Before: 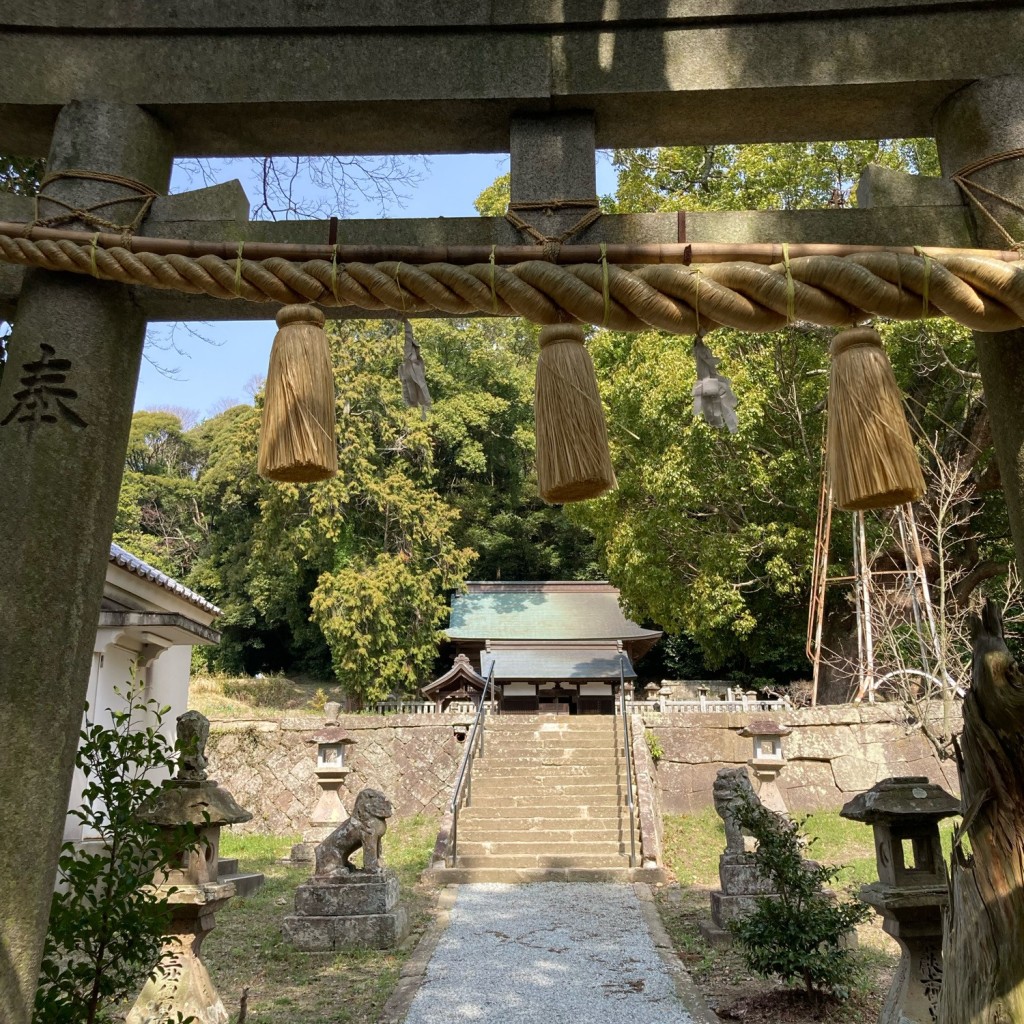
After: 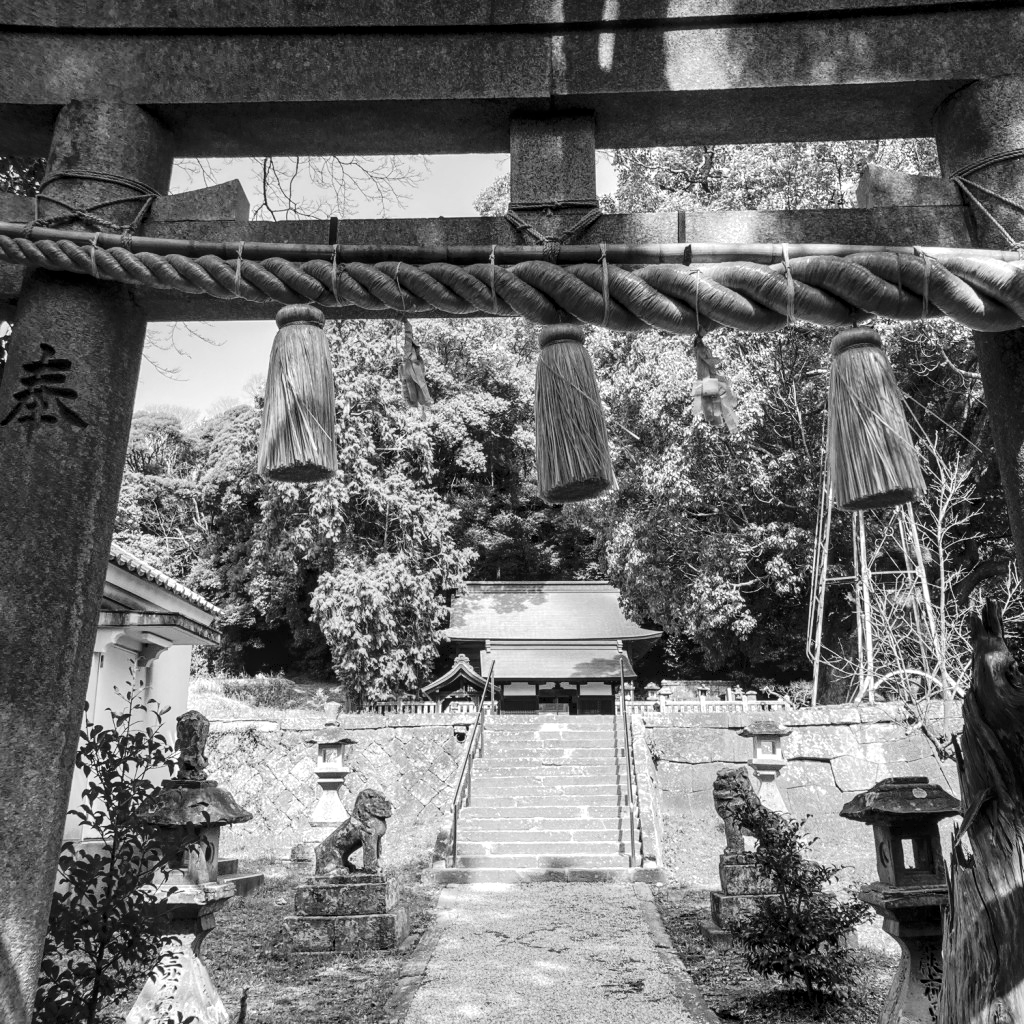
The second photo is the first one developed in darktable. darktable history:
monochrome: on, module defaults
local contrast: highlights 59%, detail 145%
tone curve: curves: ch0 [(0, 0) (0.003, 0.049) (0.011, 0.052) (0.025, 0.061) (0.044, 0.08) (0.069, 0.101) (0.1, 0.119) (0.136, 0.139) (0.177, 0.172) (0.224, 0.222) (0.277, 0.292) (0.335, 0.367) (0.399, 0.444) (0.468, 0.538) (0.543, 0.623) (0.623, 0.713) (0.709, 0.784) (0.801, 0.844) (0.898, 0.916) (1, 1)], preserve colors none
